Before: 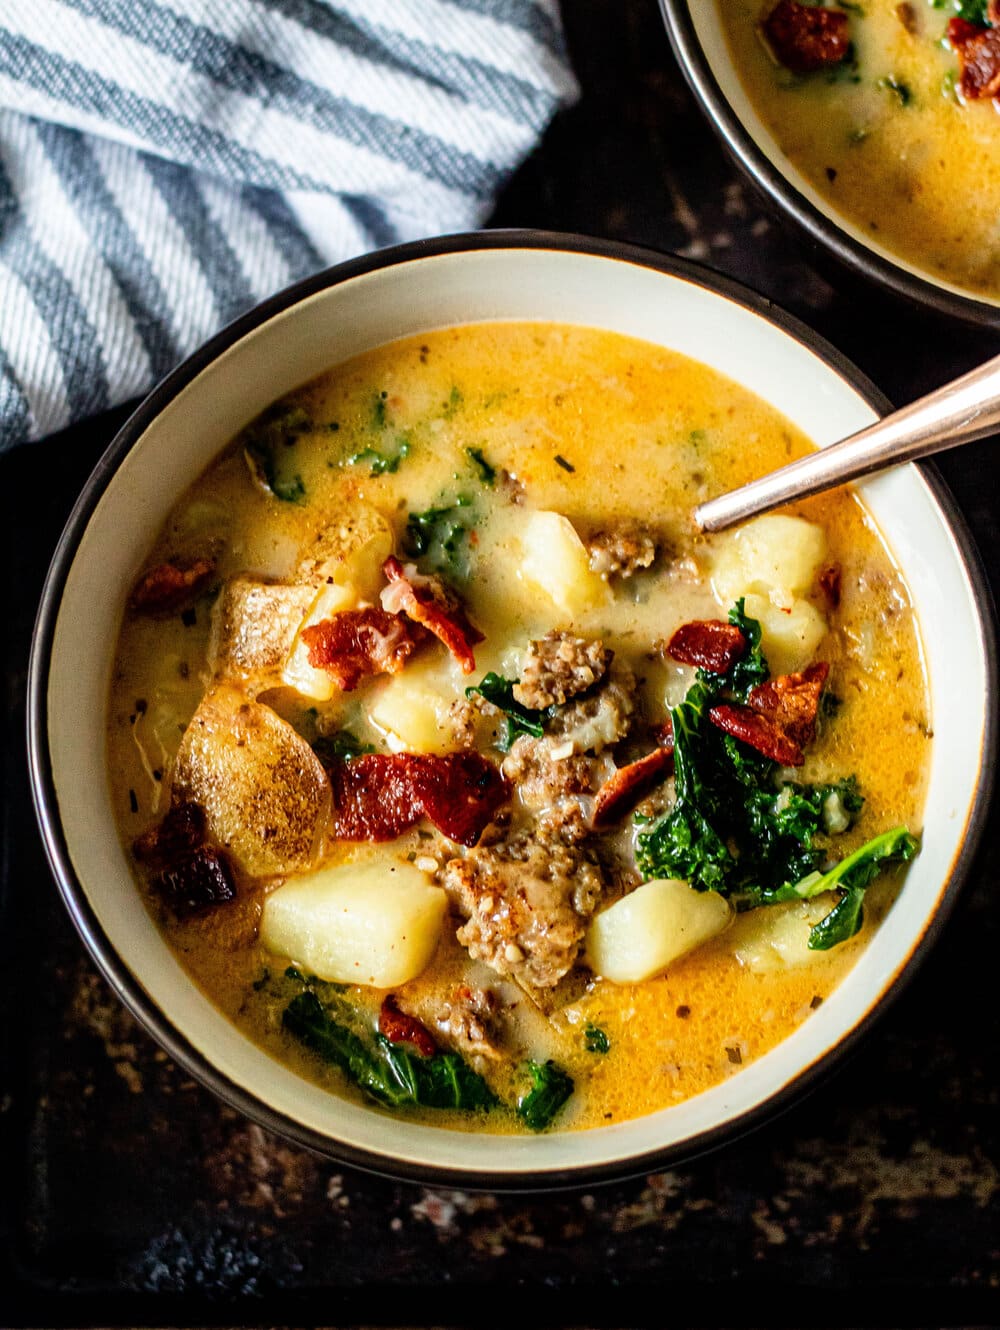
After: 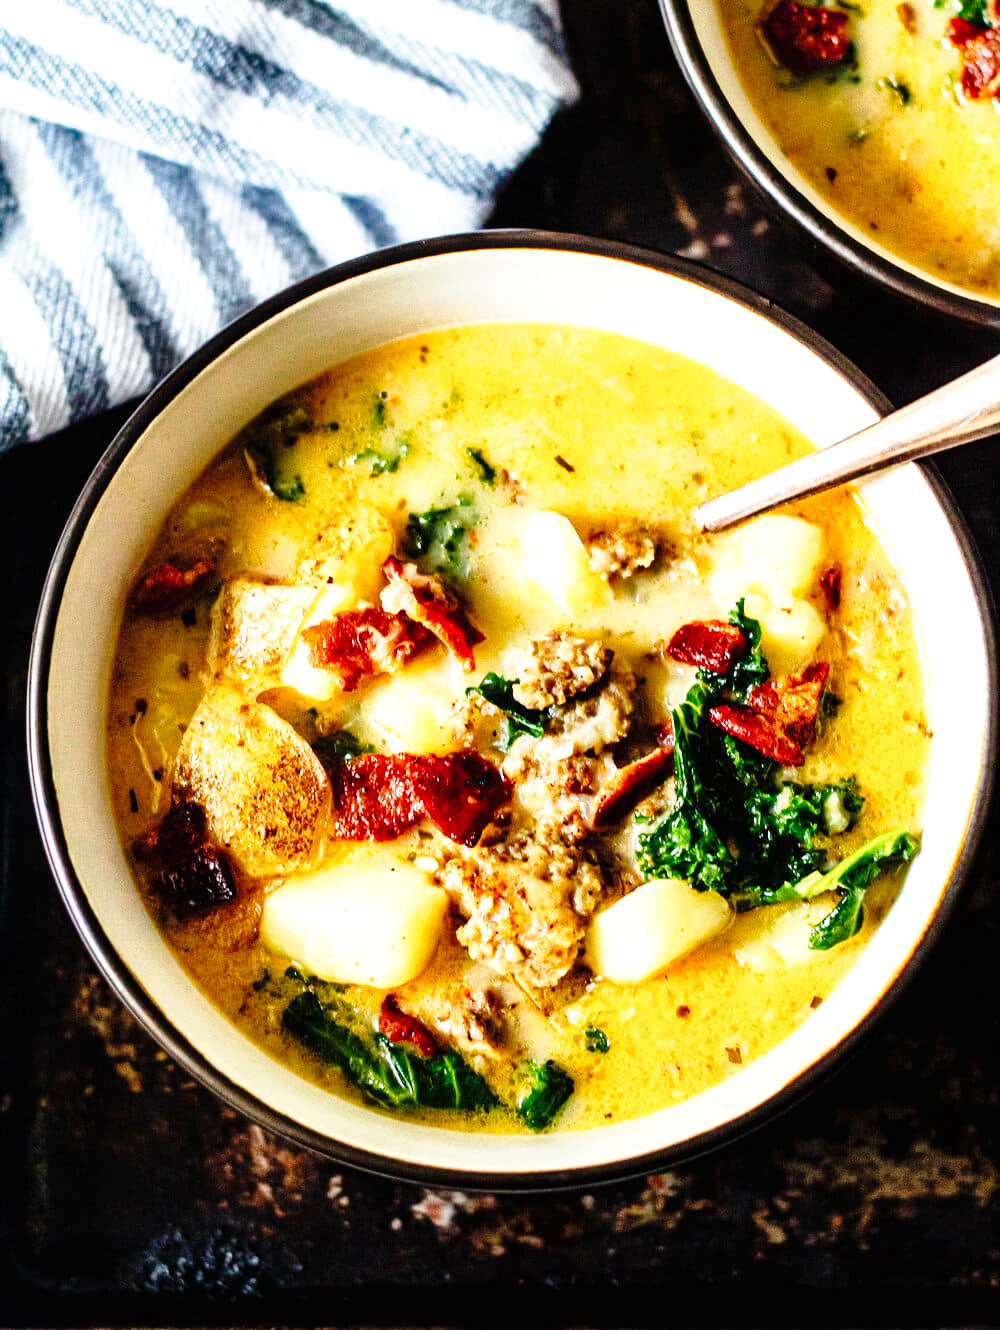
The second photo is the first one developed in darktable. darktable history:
exposure: black level correction 0, exposure 0.5 EV, compensate highlight preservation false
base curve: curves: ch0 [(0, 0) (0.028, 0.03) (0.121, 0.232) (0.46, 0.748) (0.859, 0.968) (1, 1)], preserve colors none
